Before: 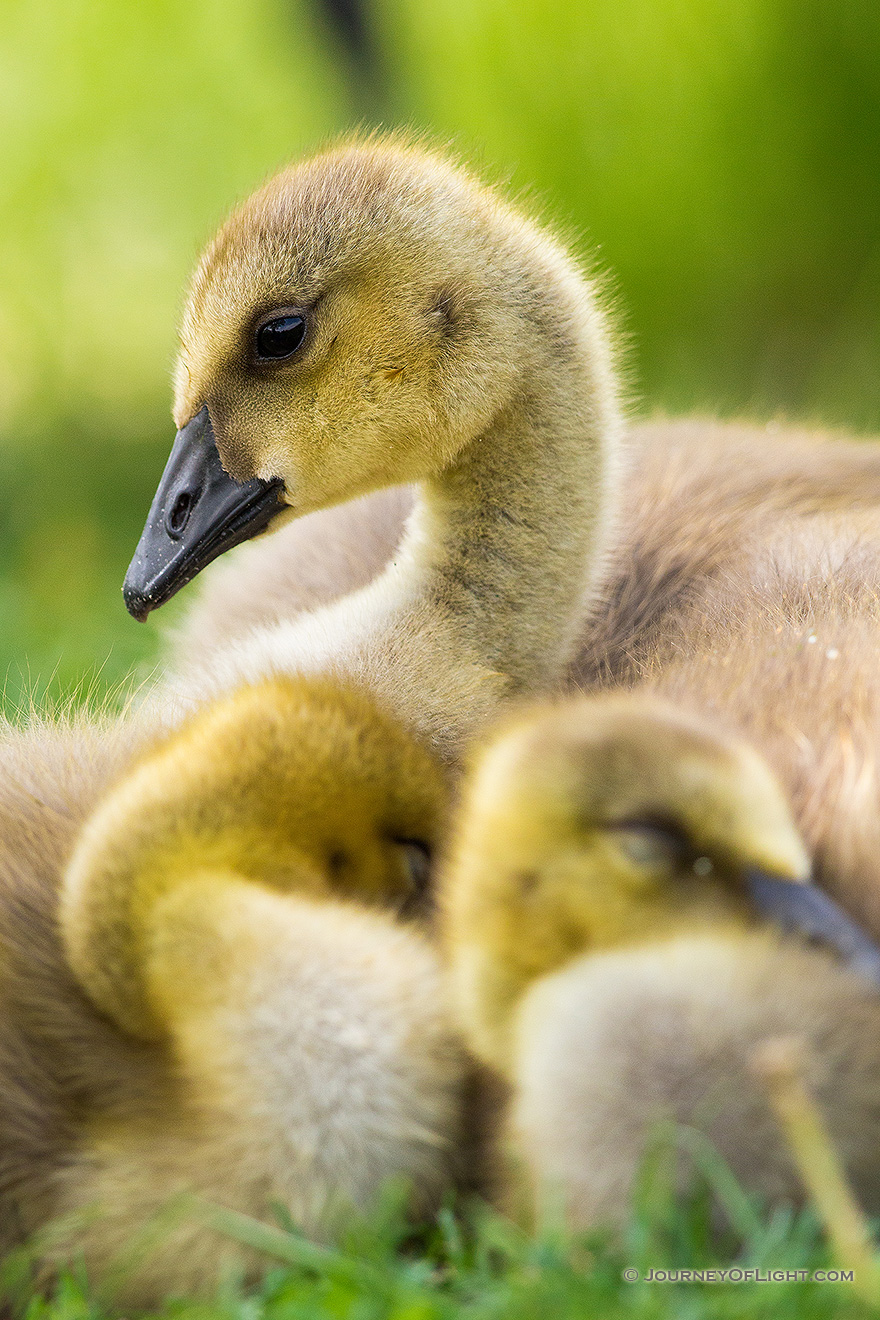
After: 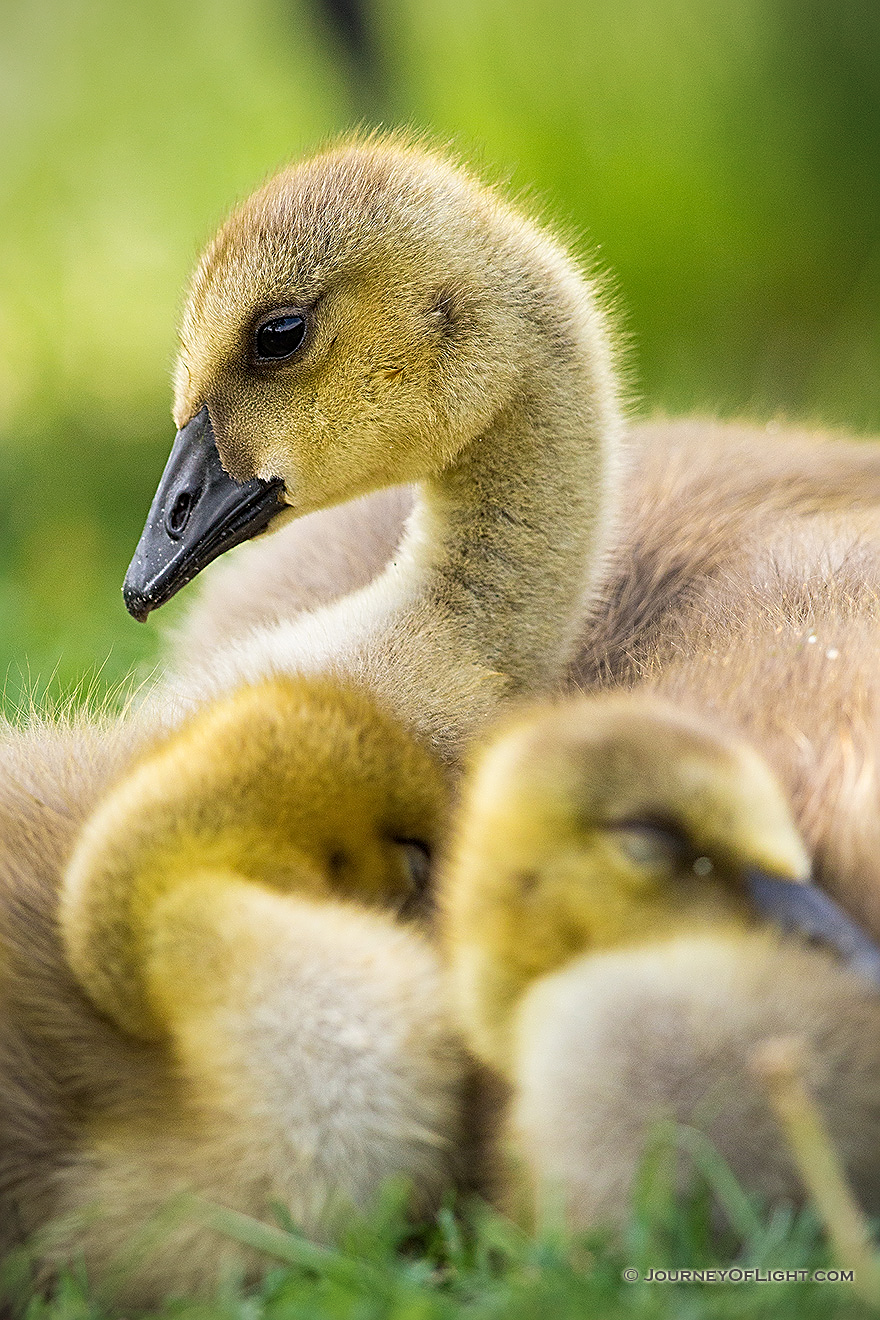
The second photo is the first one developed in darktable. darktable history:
sharpen: radius 2.676, amount 0.669
vignetting: fall-off radius 60.92%
